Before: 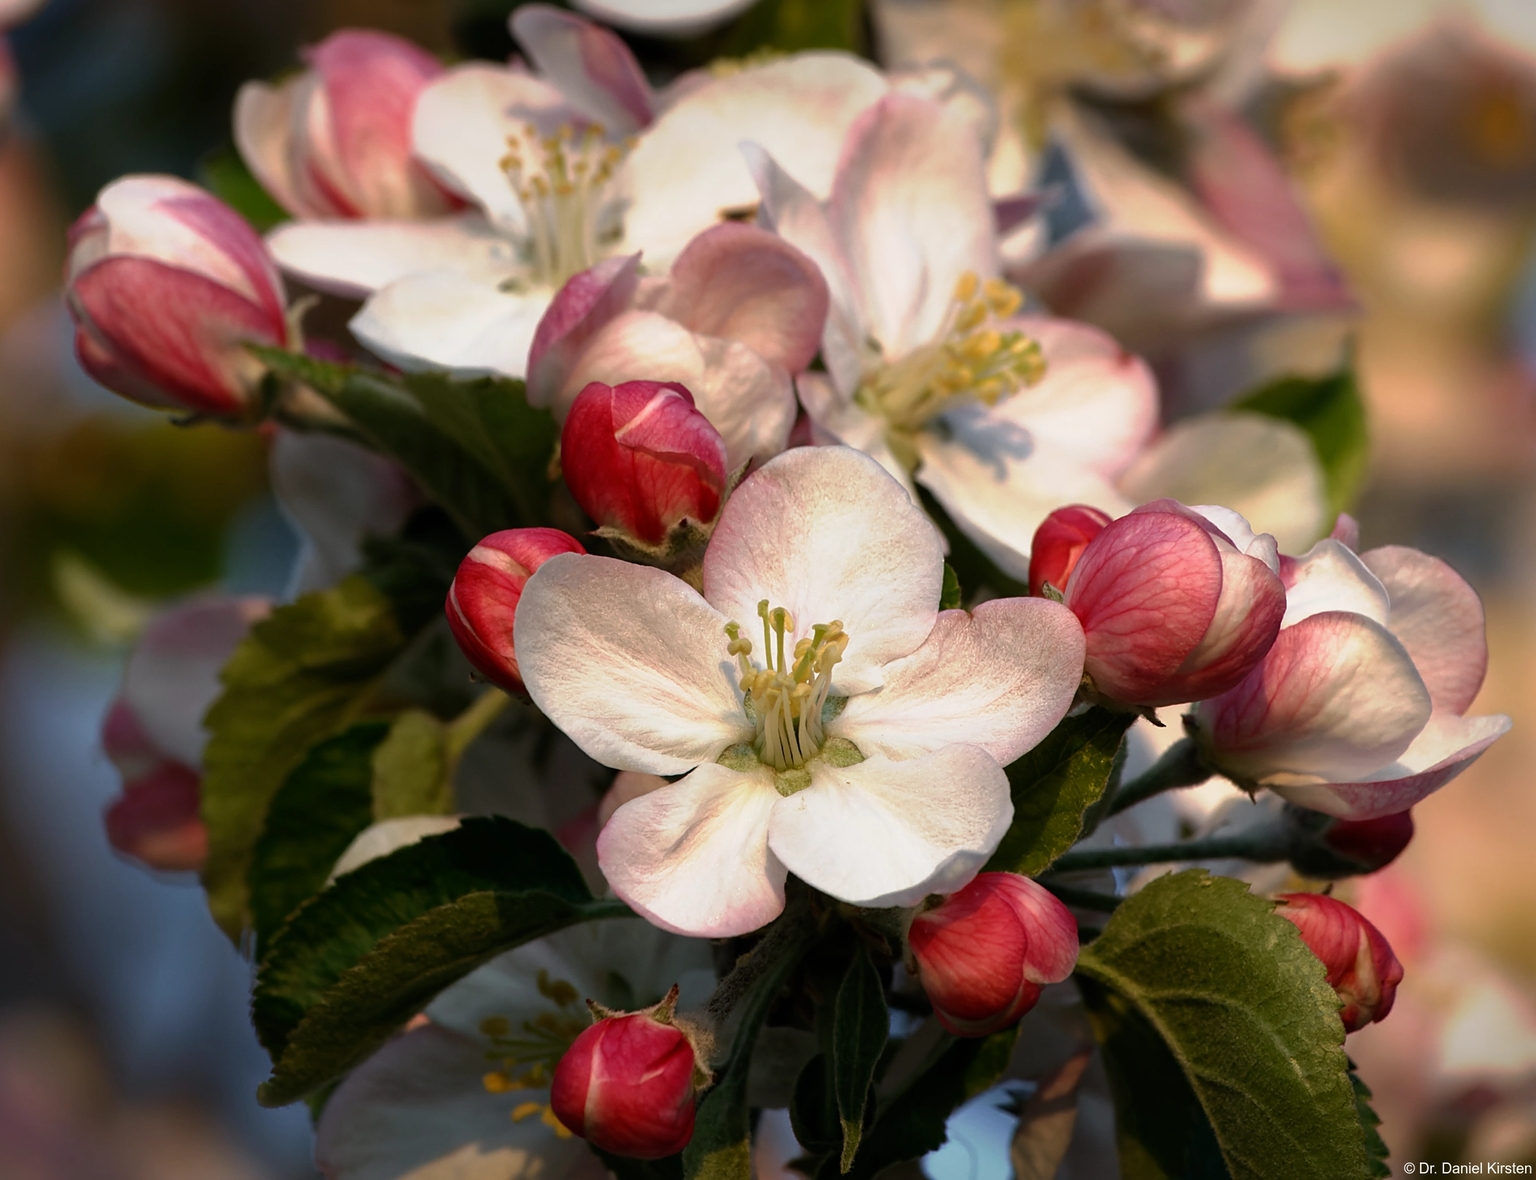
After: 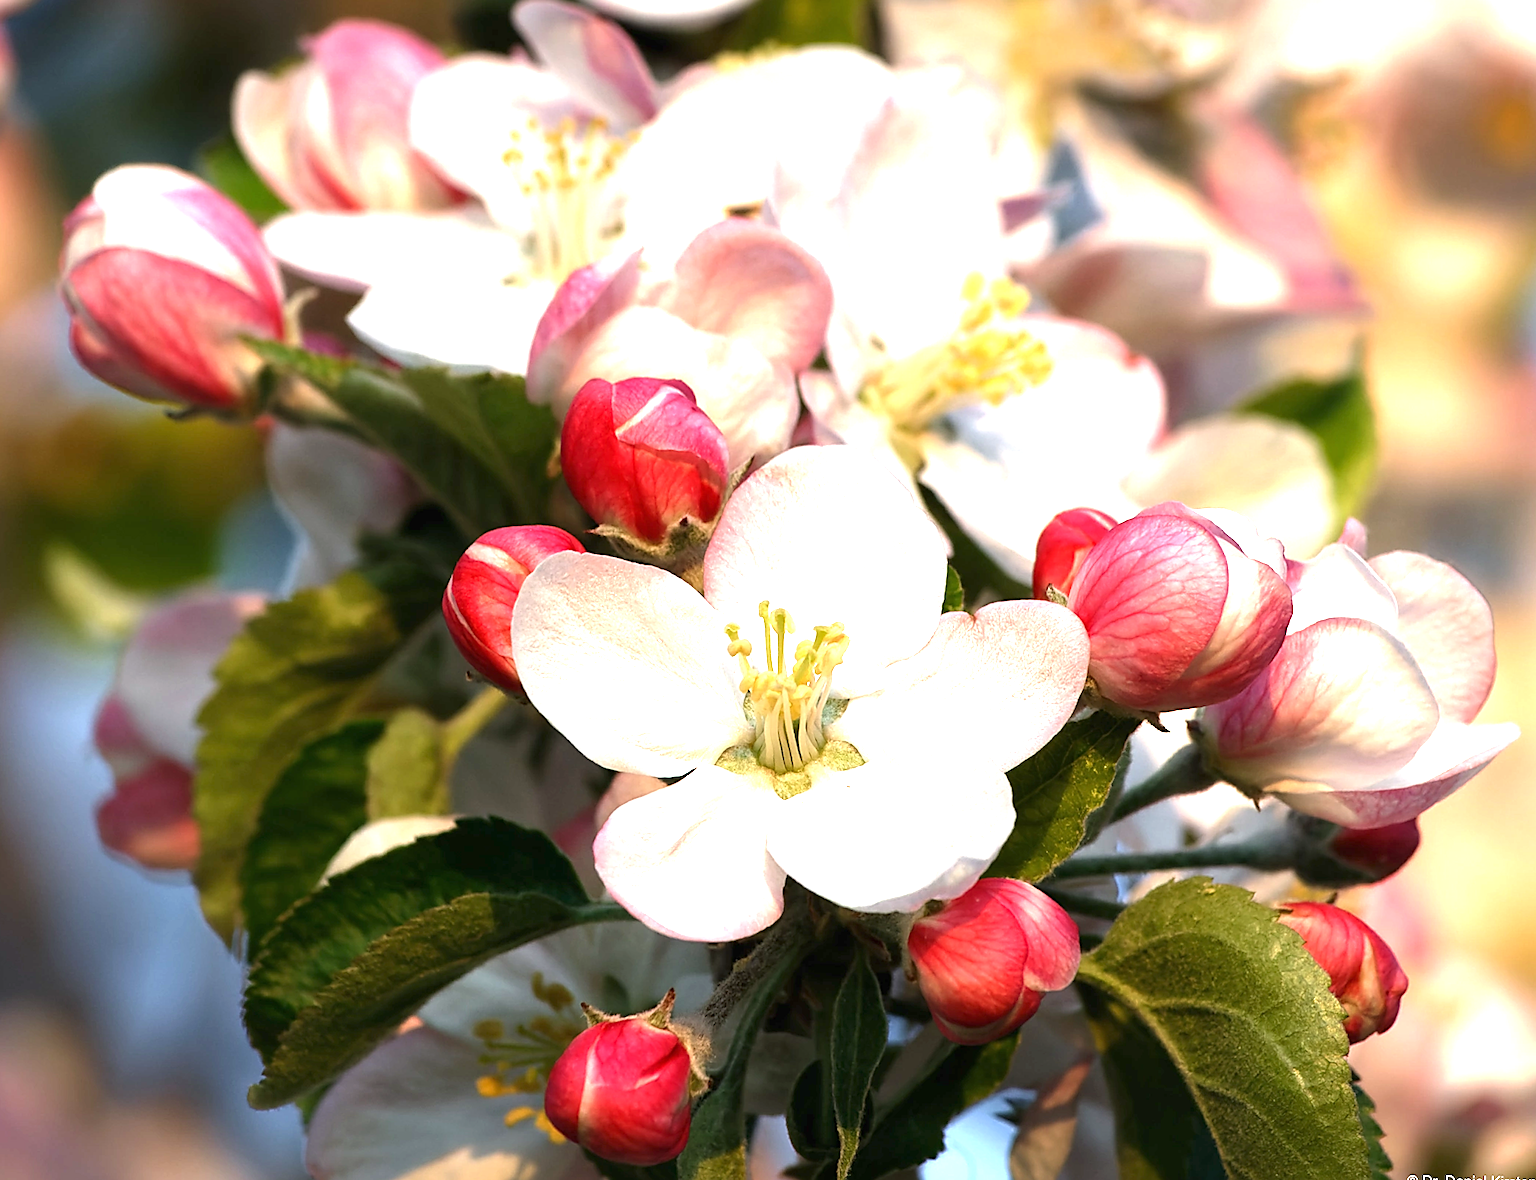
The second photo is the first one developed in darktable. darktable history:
sharpen: on, module defaults
crop and rotate: angle -0.5°
exposure: black level correction 0, exposure 1.675 EV, compensate exposure bias true, compensate highlight preservation false
